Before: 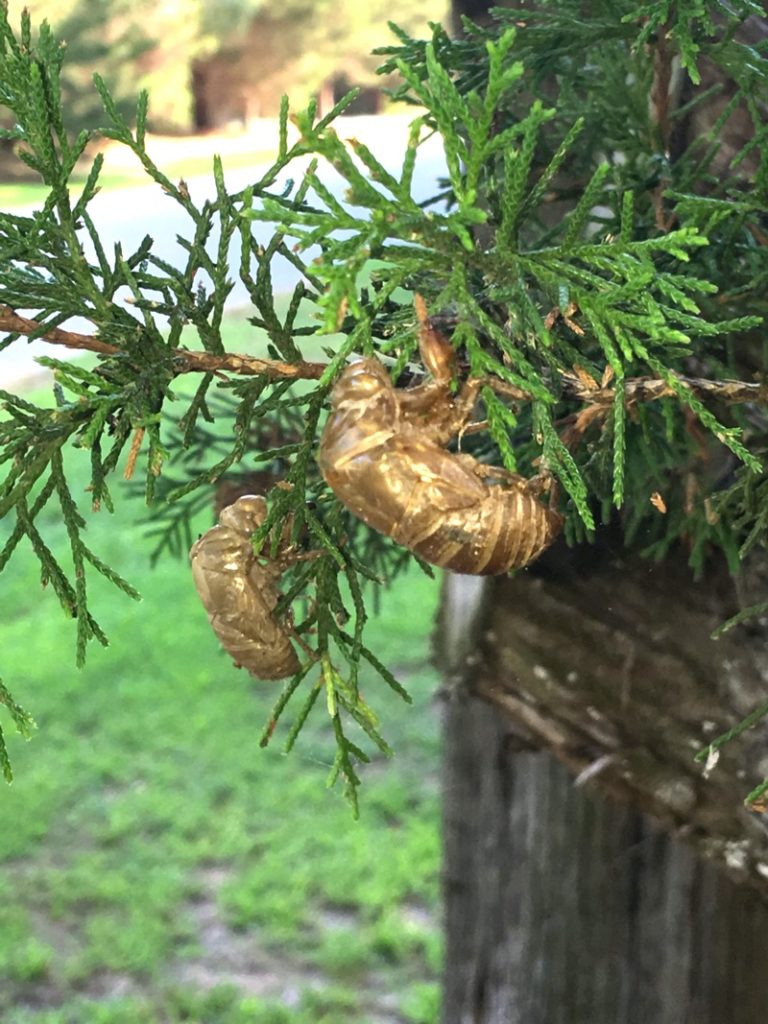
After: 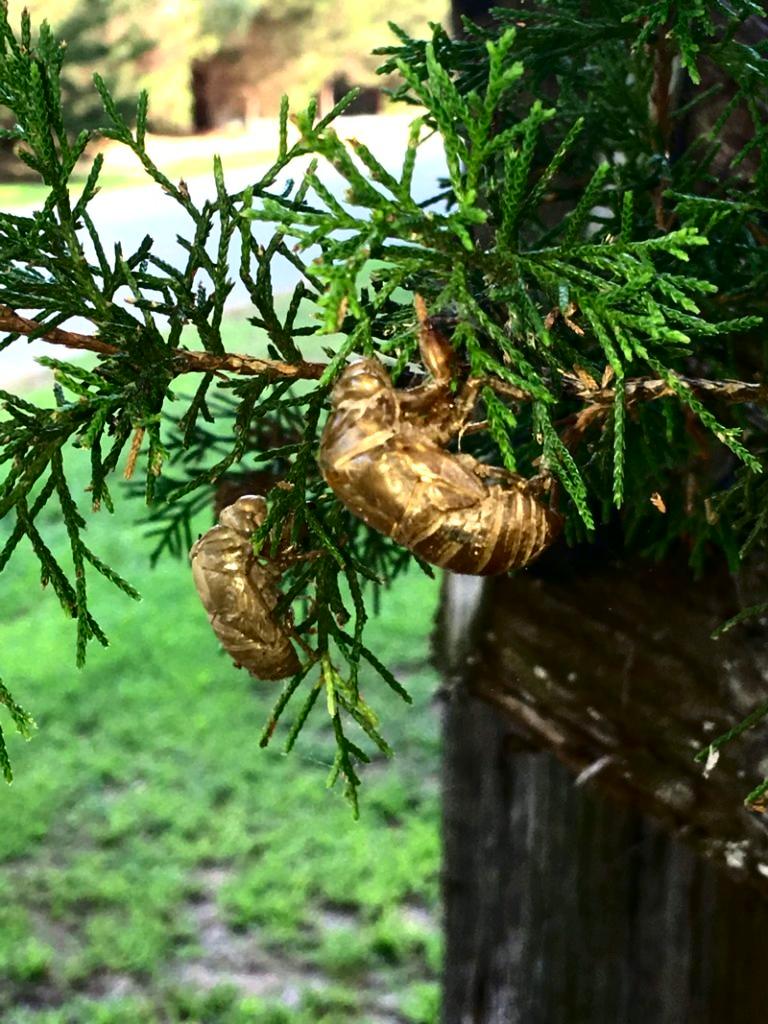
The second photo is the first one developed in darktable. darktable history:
contrast brightness saturation: contrast 0.24, brightness -0.24, saturation 0.14
white balance: red 1, blue 1
exposure: compensate highlight preservation false
